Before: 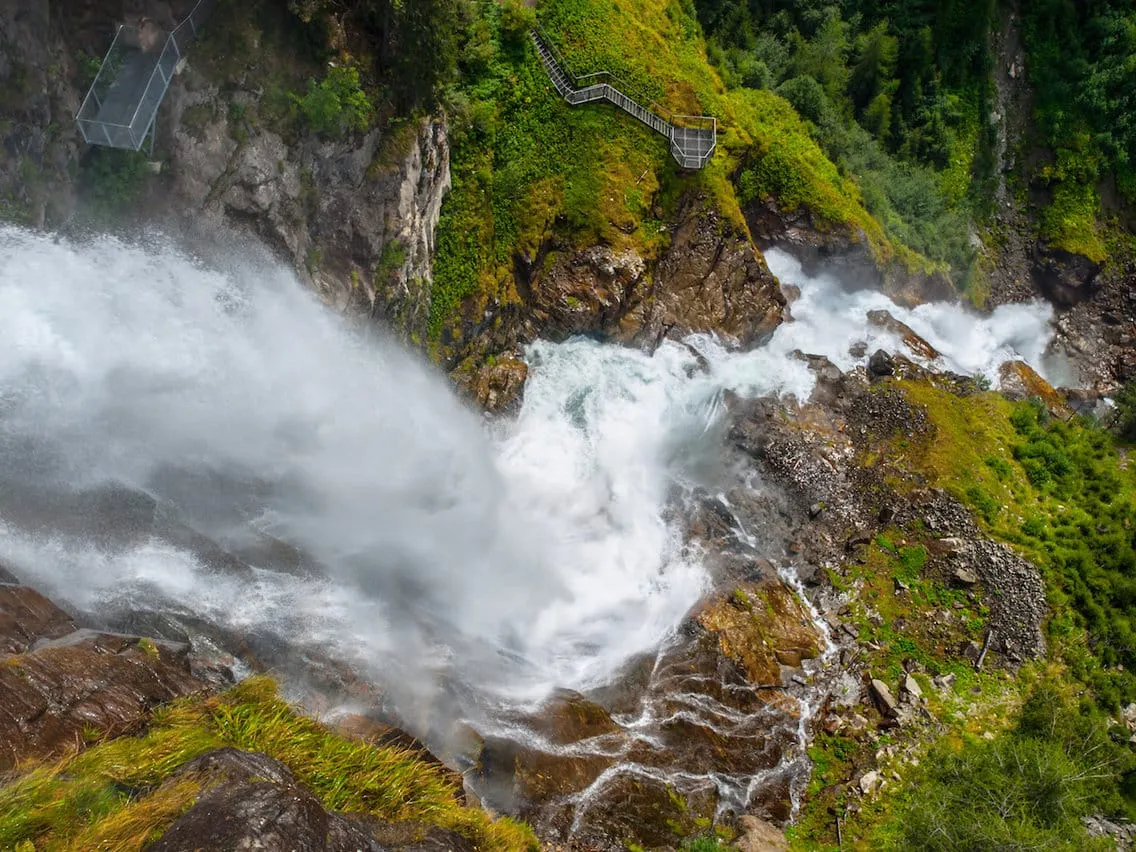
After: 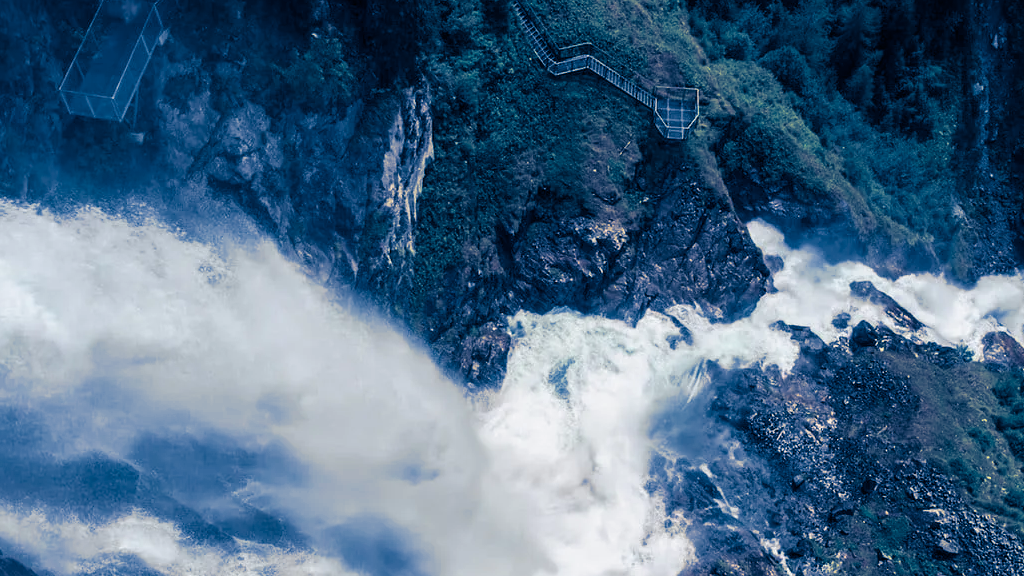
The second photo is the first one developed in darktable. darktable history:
crop: left 1.509%, top 3.452%, right 7.696%, bottom 28.452%
split-toning: shadows › hue 226.8°, shadows › saturation 1, highlights › saturation 0, balance -61.41
